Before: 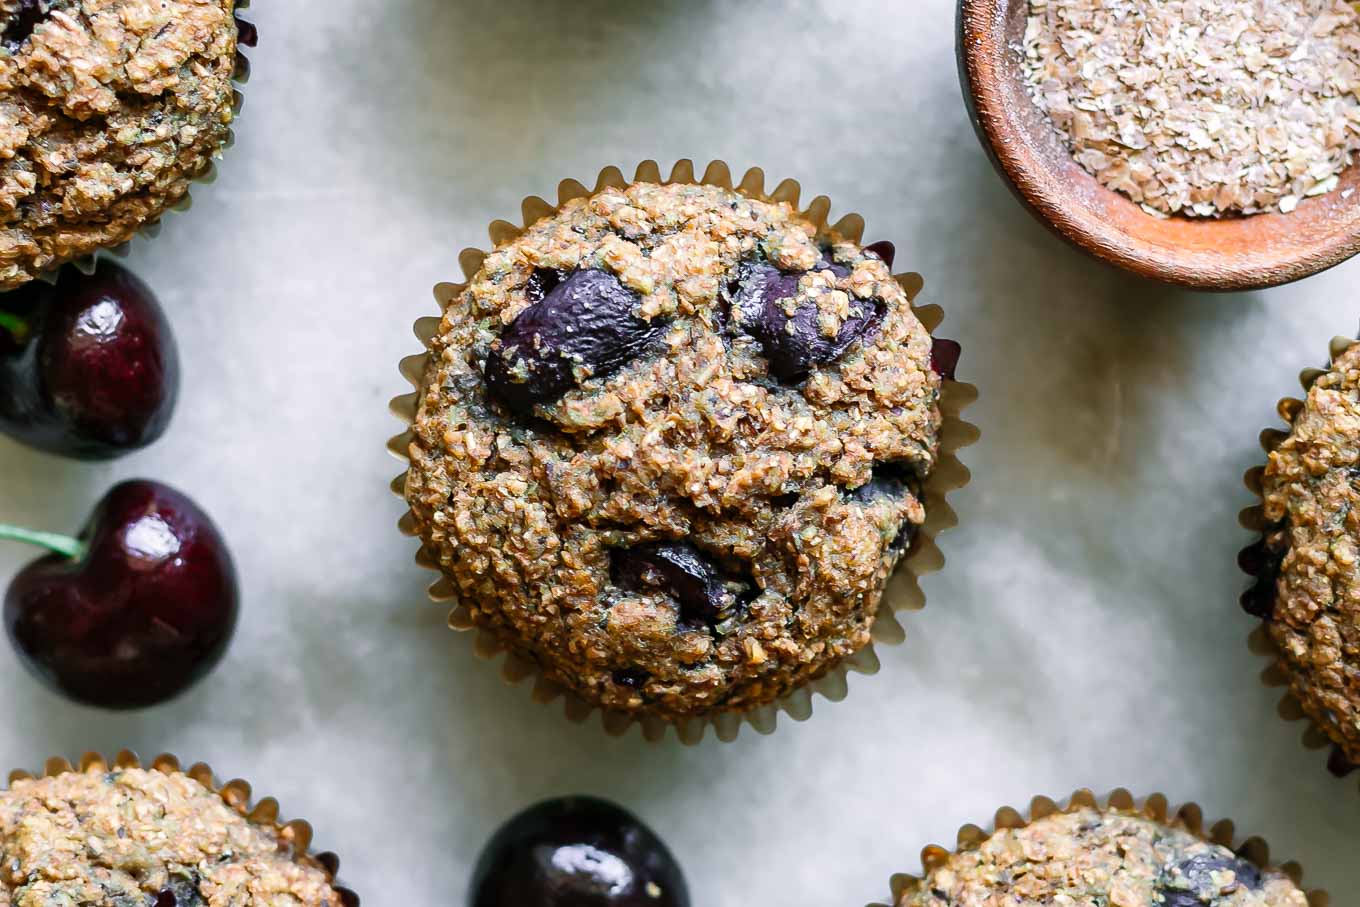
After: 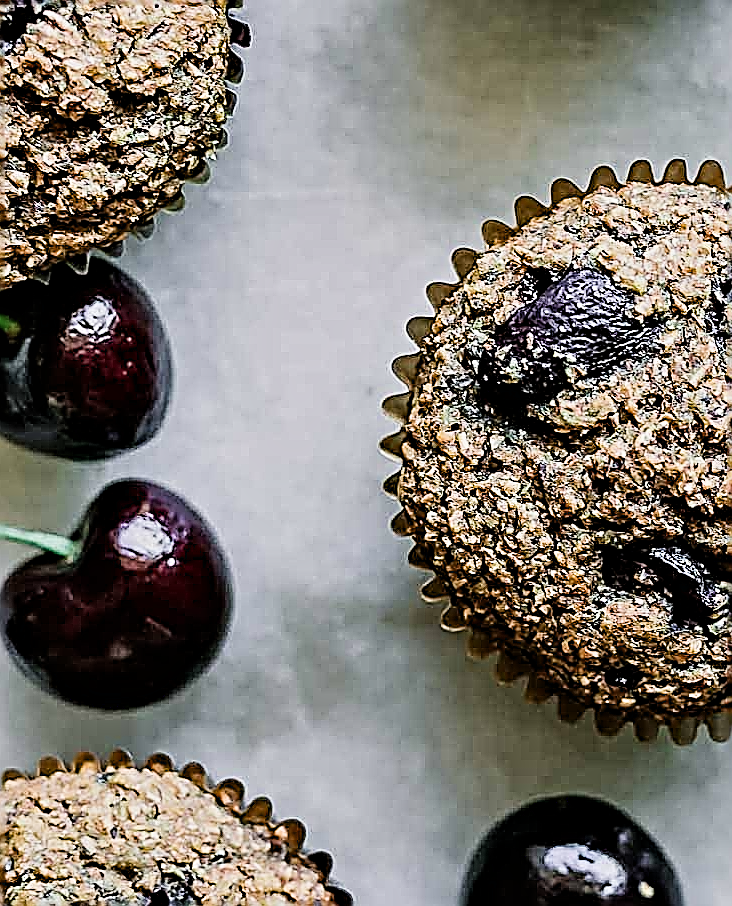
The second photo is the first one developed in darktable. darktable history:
sharpen: amount 2
crop: left 0.587%, right 45.588%, bottom 0.086%
contrast brightness saturation: contrast 0.08, saturation 0.02
contrast equalizer: octaves 7, y [[0.5, 0.542, 0.583, 0.625, 0.667, 0.708], [0.5 ×6], [0.5 ×6], [0 ×6], [0 ×6]]
shadows and highlights: low approximation 0.01, soften with gaussian
filmic rgb: hardness 4.17
